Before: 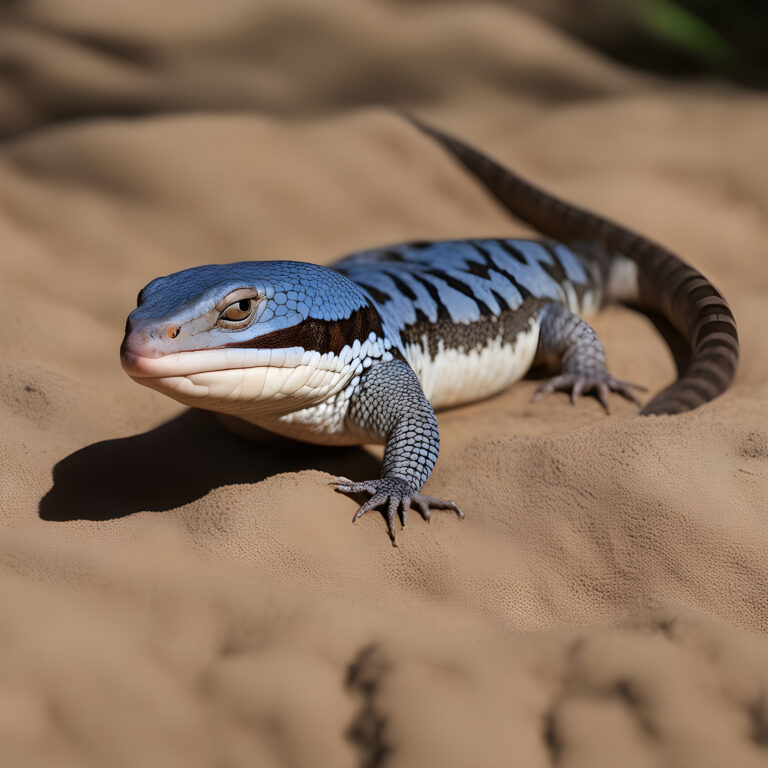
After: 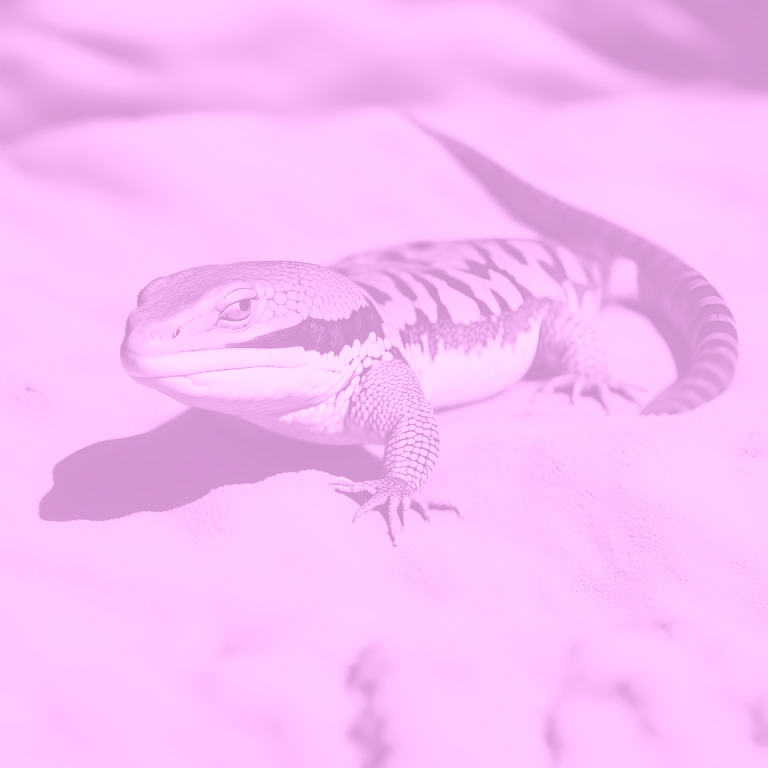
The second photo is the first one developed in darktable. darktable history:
shadows and highlights: shadows 40, highlights -60
base curve: curves: ch0 [(0, 0) (0.036, 0.025) (0.121, 0.166) (0.206, 0.329) (0.605, 0.79) (1, 1)], preserve colors none
colorize: hue 331.2°, saturation 75%, source mix 30.28%, lightness 70.52%, version 1
sharpen: radius 5.325, amount 0.312, threshold 26.433
color zones: curves: ch1 [(0, 0.469) (0.01, 0.469) (0.12, 0.446) (0.248, 0.469) (0.5, 0.5) (0.748, 0.5) (0.99, 0.469) (1, 0.469)]
